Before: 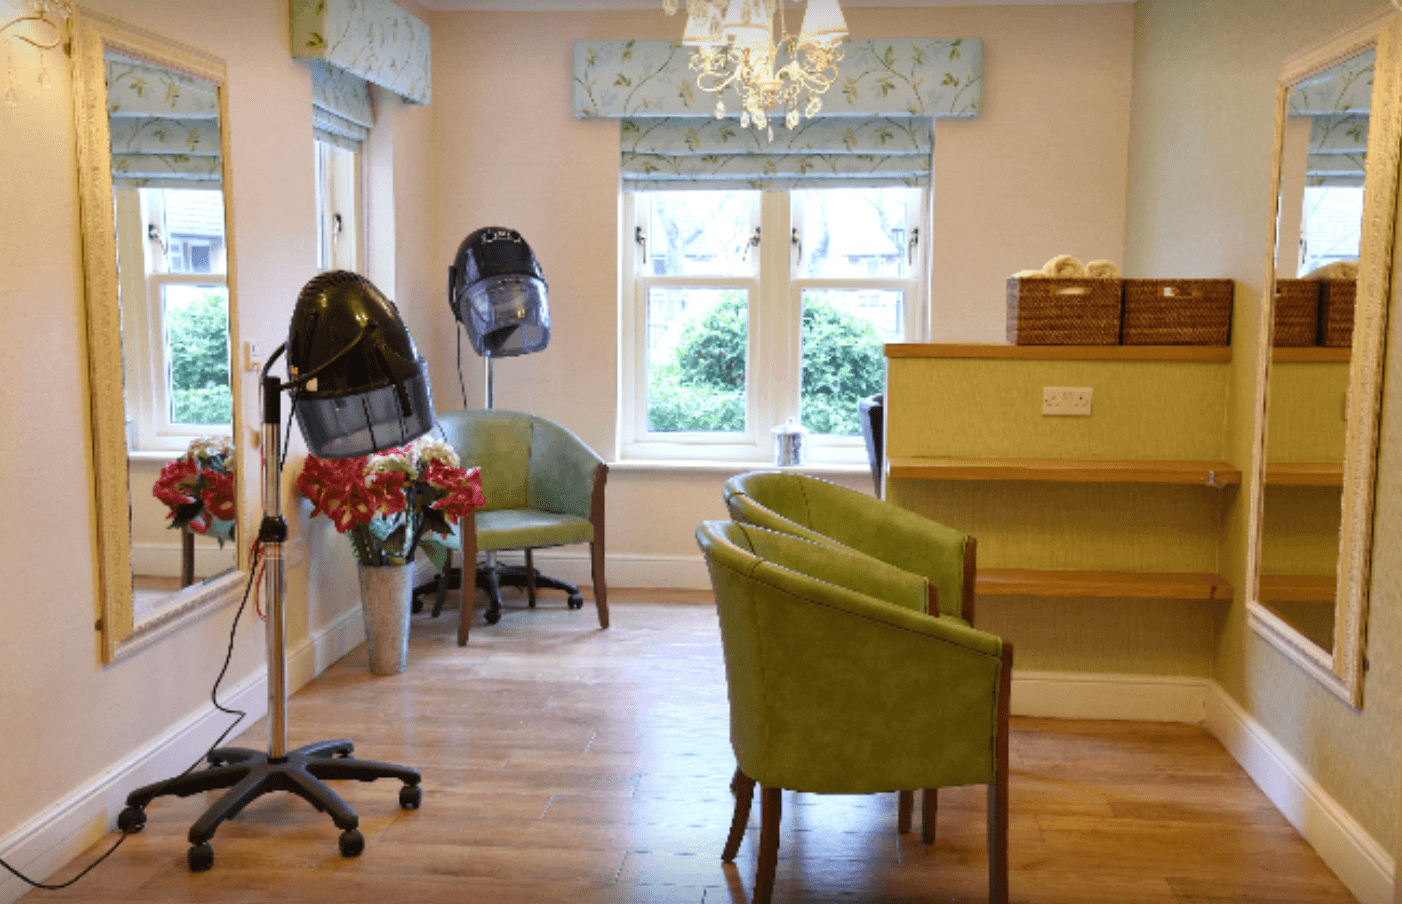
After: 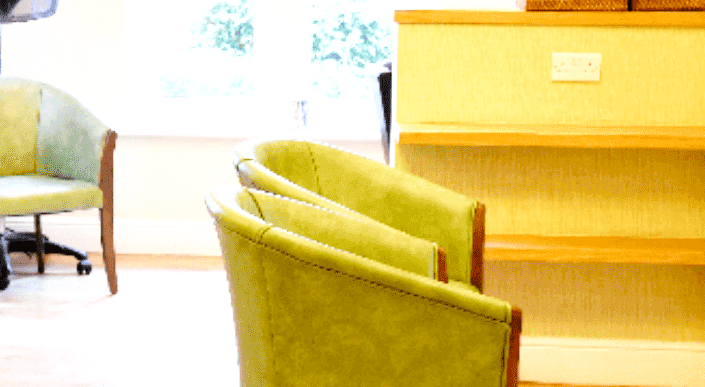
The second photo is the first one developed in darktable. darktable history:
base curve: curves: ch0 [(0, 0) (0.008, 0.007) (0.022, 0.029) (0.048, 0.089) (0.092, 0.197) (0.191, 0.399) (0.275, 0.534) (0.357, 0.65) (0.477, 0.78) (0.542, 0.833) (0.799, 0.973) (1, 1)], preserve colors none
tone equalizer: -8 EV -0.729 EV, -7 EV -0.682 EV, -6 EV -0.633 EV, -5 EV -0.413 EV, -3 EV 0.382 EV, -2 EV 0.6 EV, -1 EV 0.694 EV, +0 EV 0.726 EV
crop: left 35.091%, top 37.006%, right 14.576%, bottom 20.101%
exposure: black level correction 0.001, exposure 0.499 EV, compensate exposure bias true, compensate highlight preservation false
